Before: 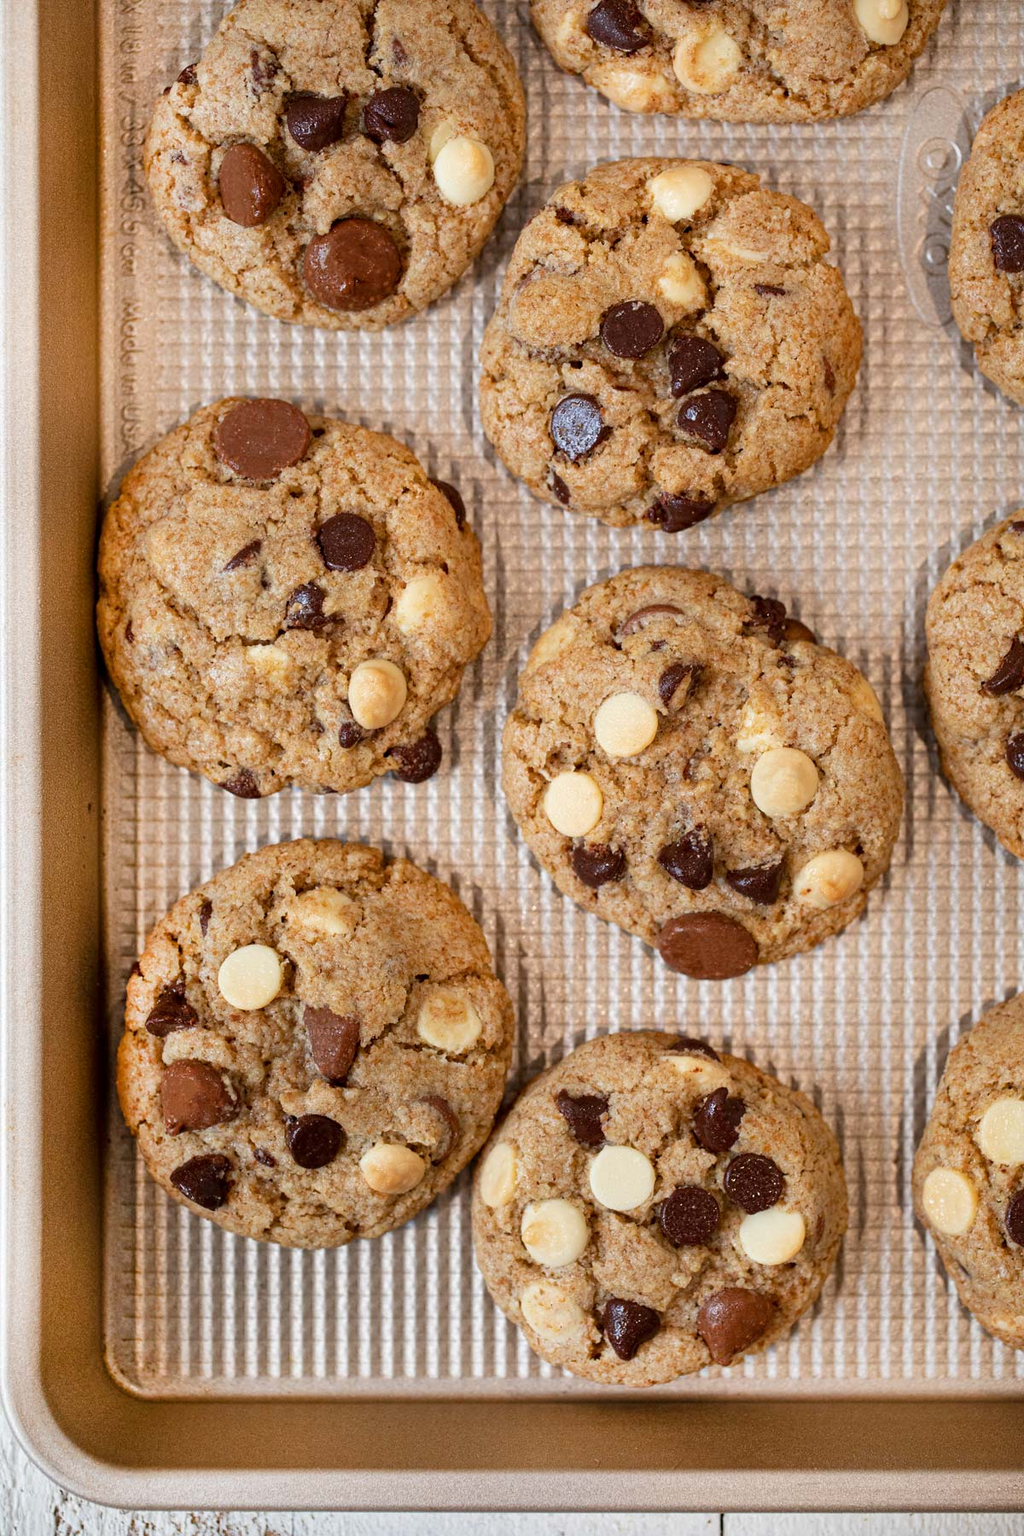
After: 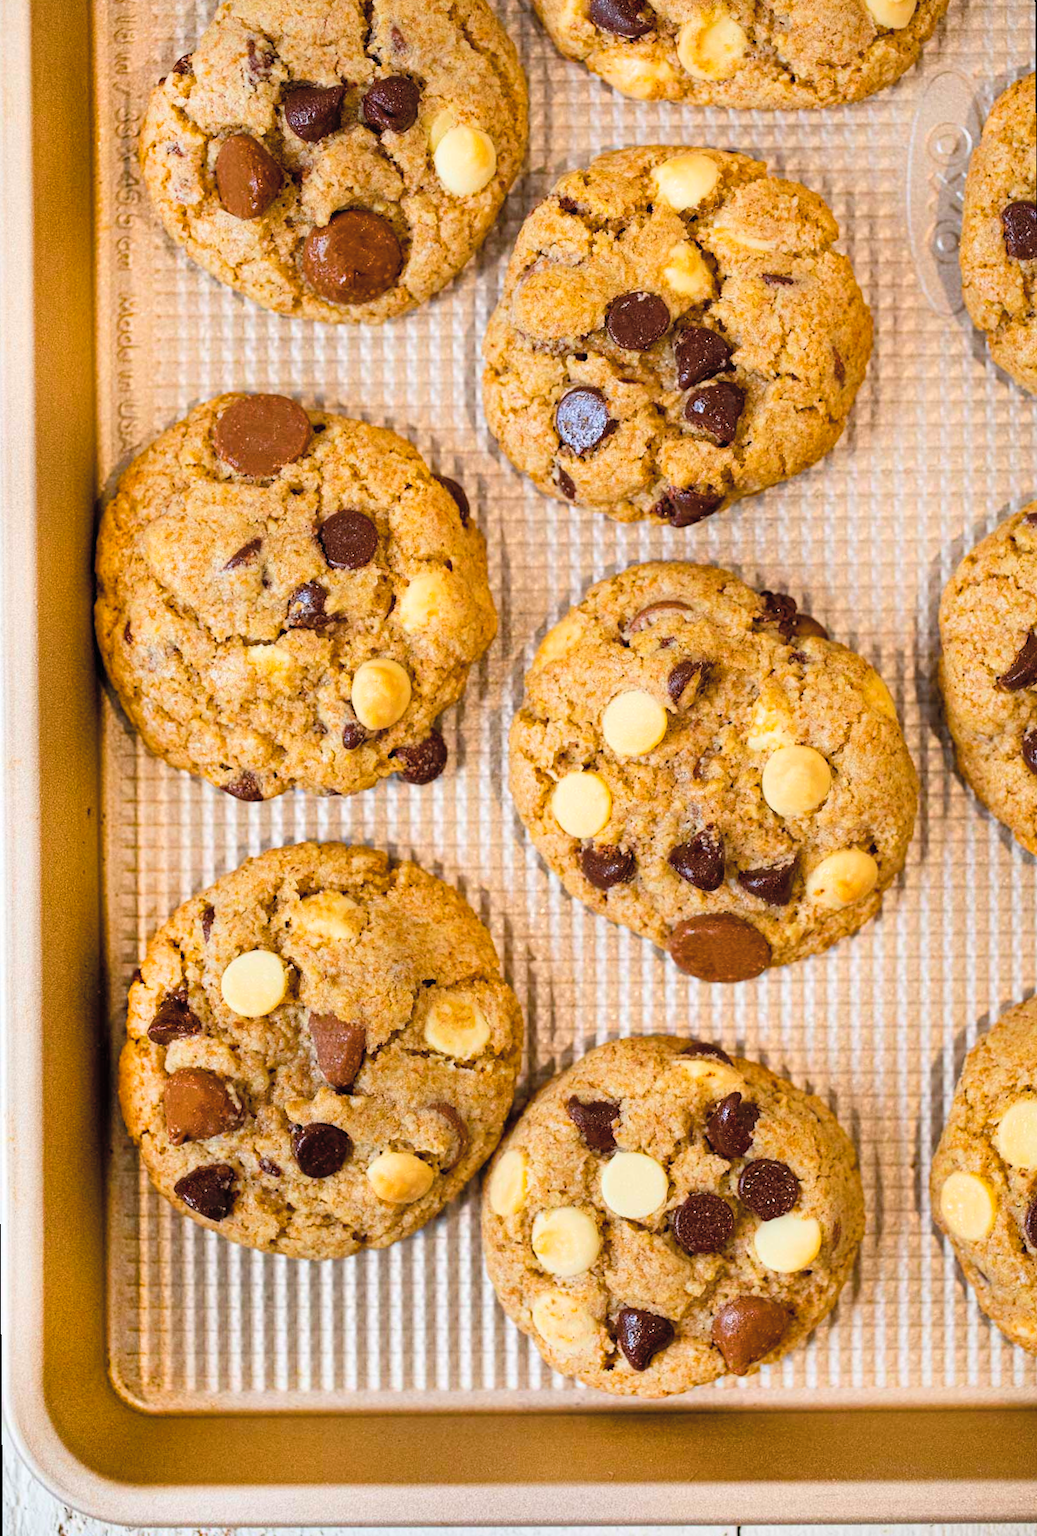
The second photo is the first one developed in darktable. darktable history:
contrast brightness saturation: contrast 0.14, brightness 0.21
color balance rgb: linear chroma grading › global chroma 15%, perceptual saturation grading › global saturation 30%
rotate and perspective: rotation -0.45°, automatic cropping original format, crop left 0.008, crop right 0.992, crop top 0.012, crop bottom 0.988
